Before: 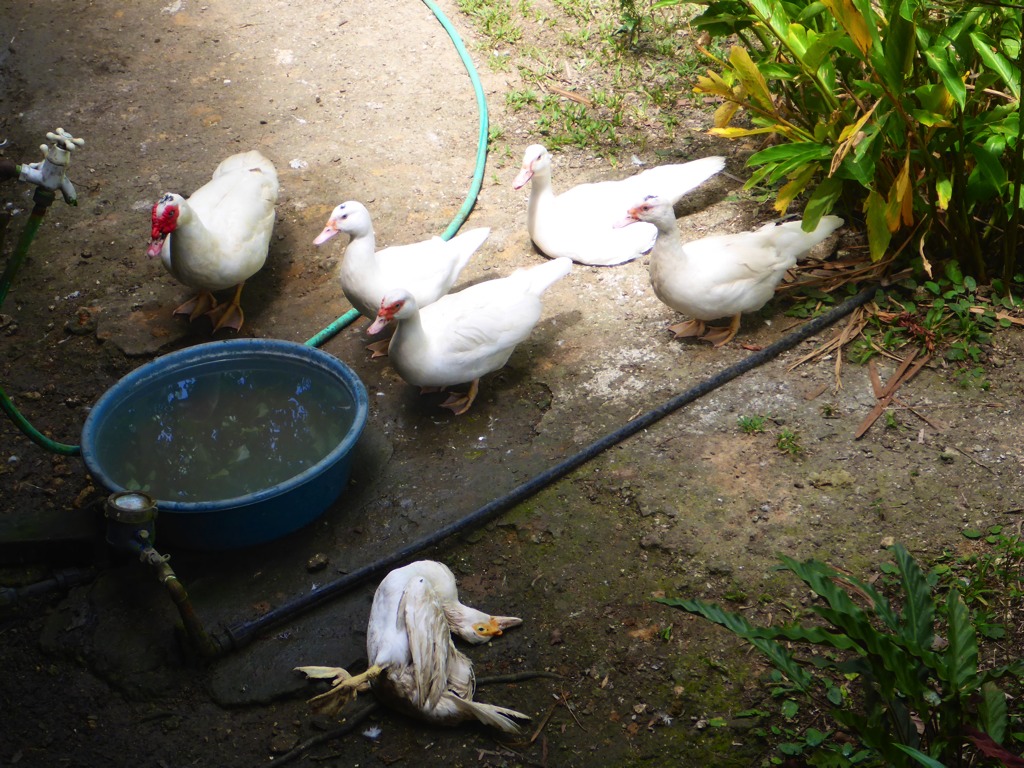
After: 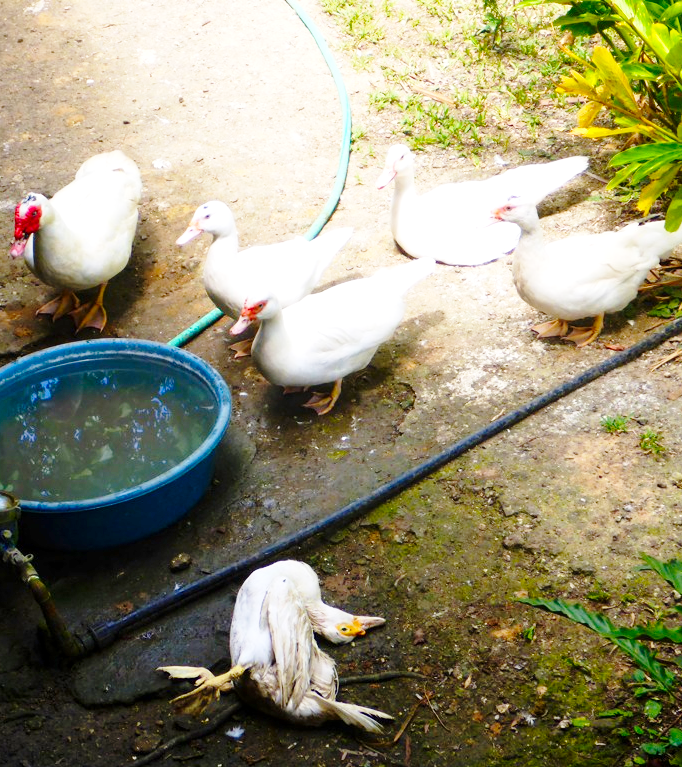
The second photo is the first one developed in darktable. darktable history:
color balance rgb: perceptual saturation grading › global saturation 20%, global vibrance 20%
local contrast: highlights 100%, shadows 100%, detail 120%, midtone range 0.2
base curve: curves: ch0 [(0, 0) (0.028, 0.03) (0.121, 0.232) (0.46, 0.748) (0.859, 0.968) (1, 1)], preserve colors none
crop and rotate: left 13.409%, right 19.924%
